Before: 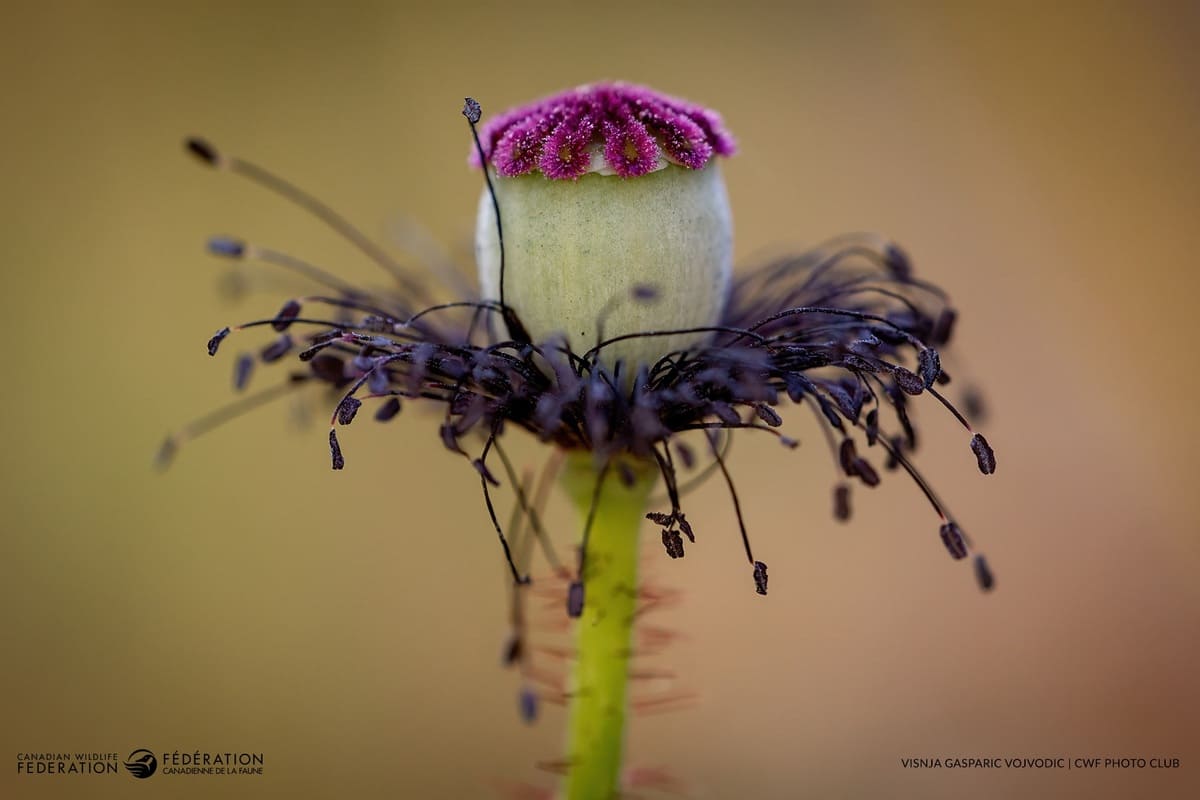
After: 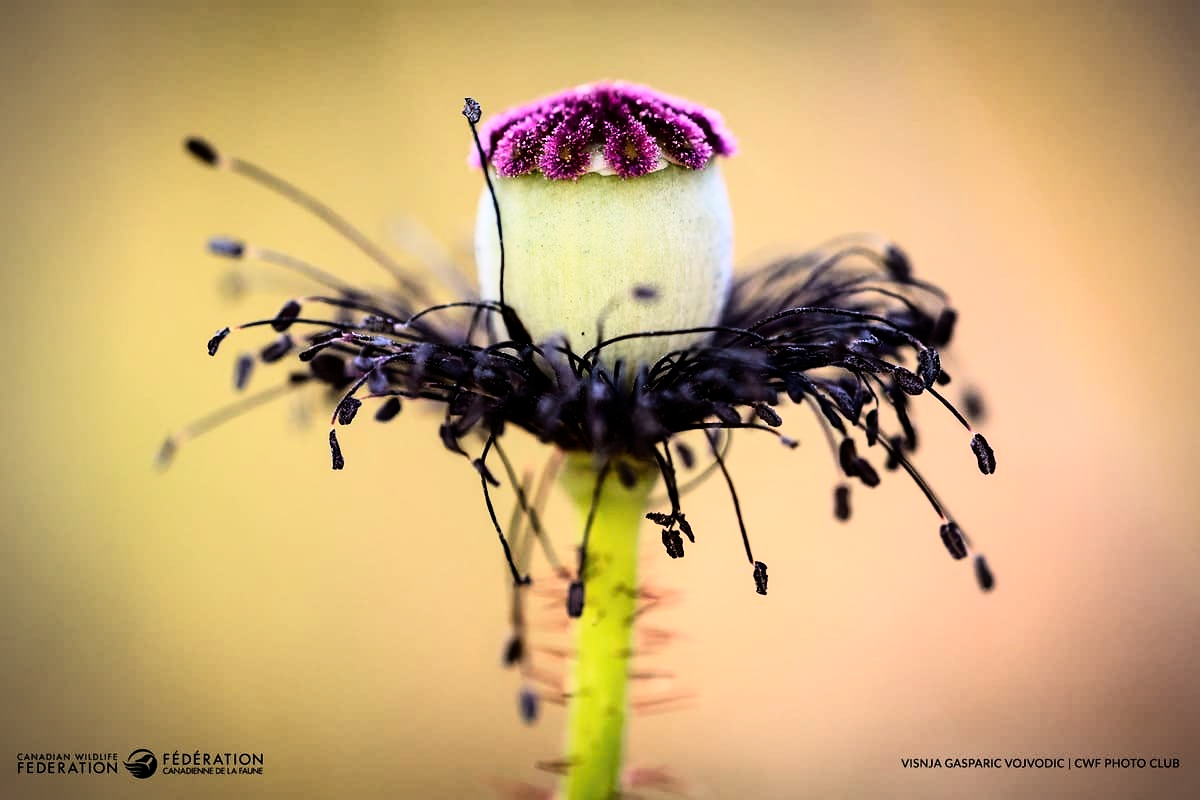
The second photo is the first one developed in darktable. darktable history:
vignetting: fall-off radius 60.92%
rgb curve: curves: ch0 [(0, 0) (0.21, 0.15) (0.24, 0.21) (0.5, 0.75) (0.75, 0.96) (0.89, 0.99) (1, 1)]; ch1 [(0, 0.02) (0.21, 0.13) (0.25, 0.2) (0.5, 0.67) (0.75, 0.9) (0.89, 0.97) (1, 1)]; ch2 [(0, 0.02) (0.21, 0.13) (0.25, 0.2) (0.5, 0.67) (0.75, 0.9) (0.89, 0.97) (1, 1)], compensate middle gray true
contrast equalizer: y [[0.518, 0.517, 0.501, 0.5, 0.5, 0.5], [0.5 ×6], [0.5 ×6], [0 ×6], [0 ×6]]
